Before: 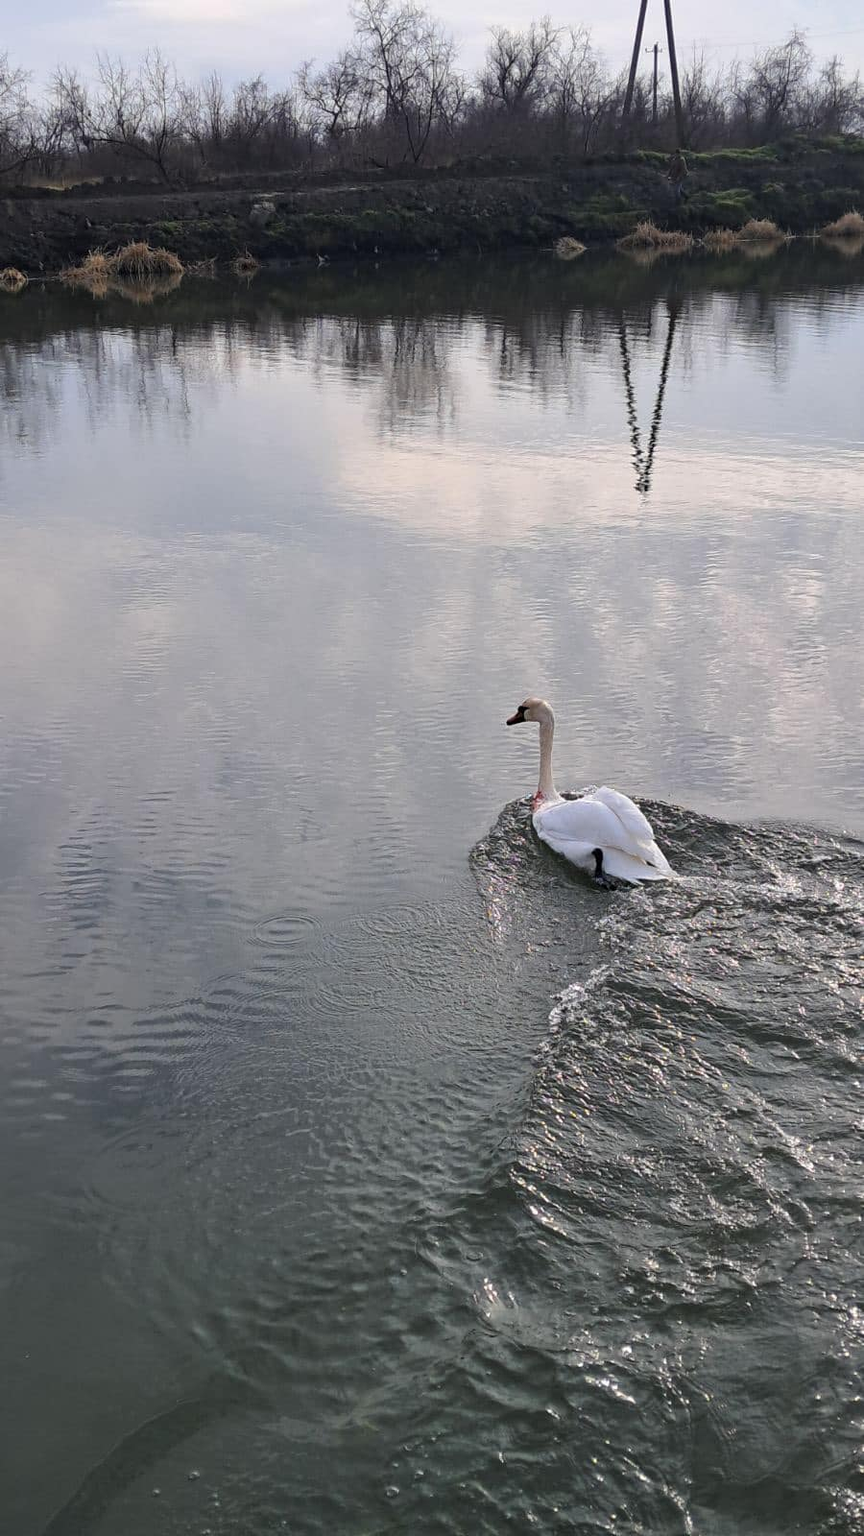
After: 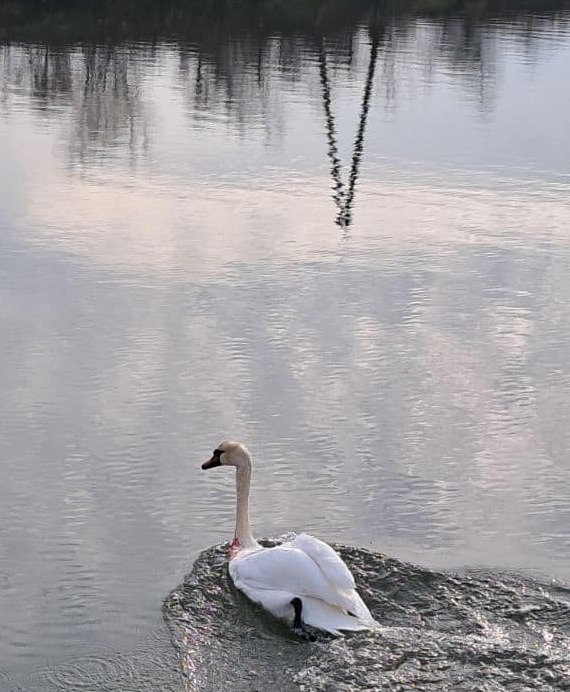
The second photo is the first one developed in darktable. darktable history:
crop: left 36.252%, top 17.934%, right 0.398%, bottom 38.767%
